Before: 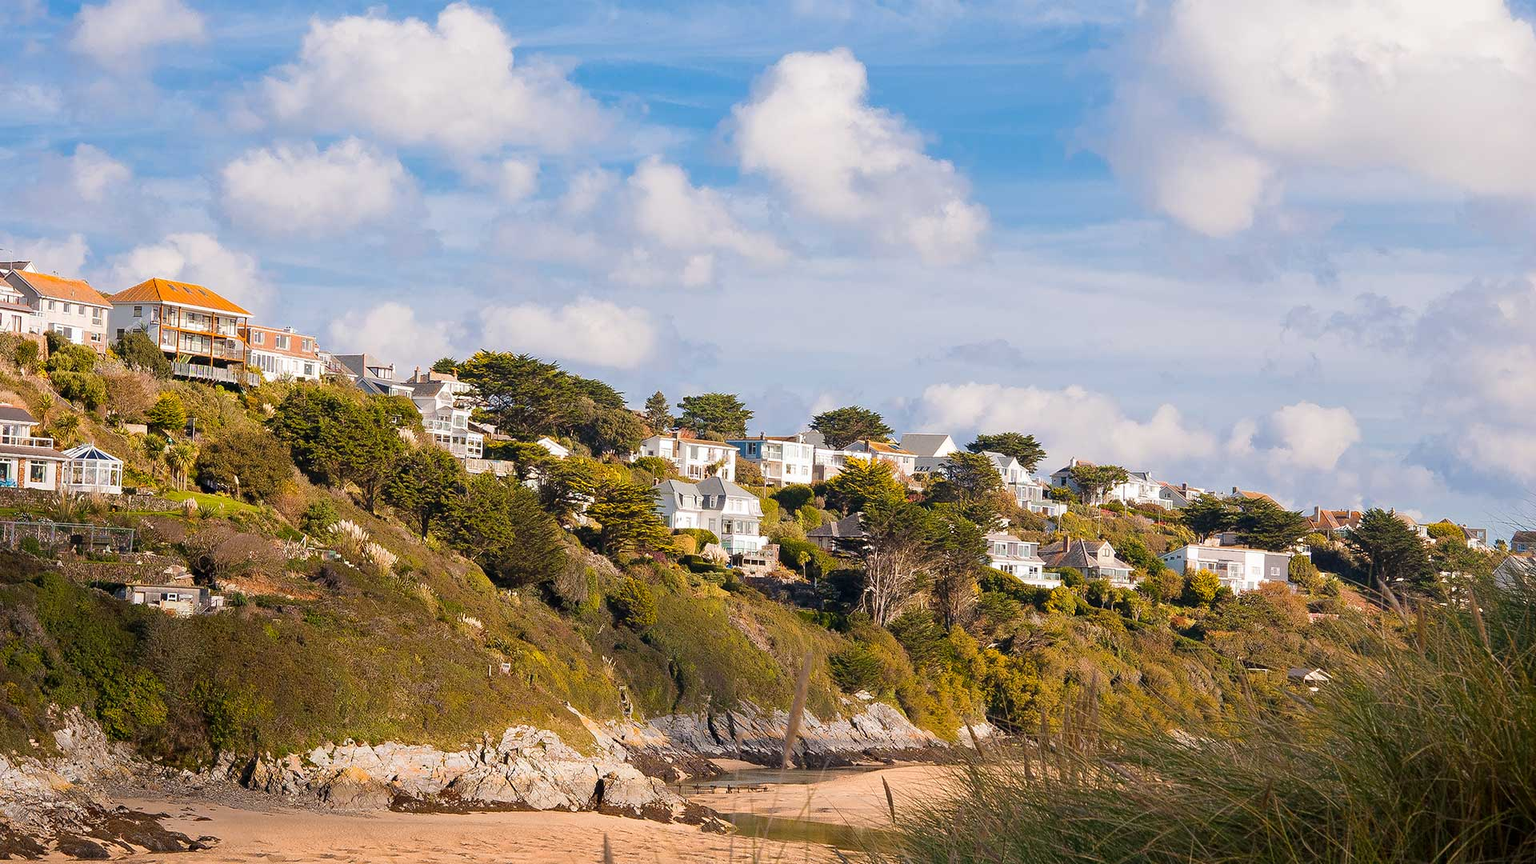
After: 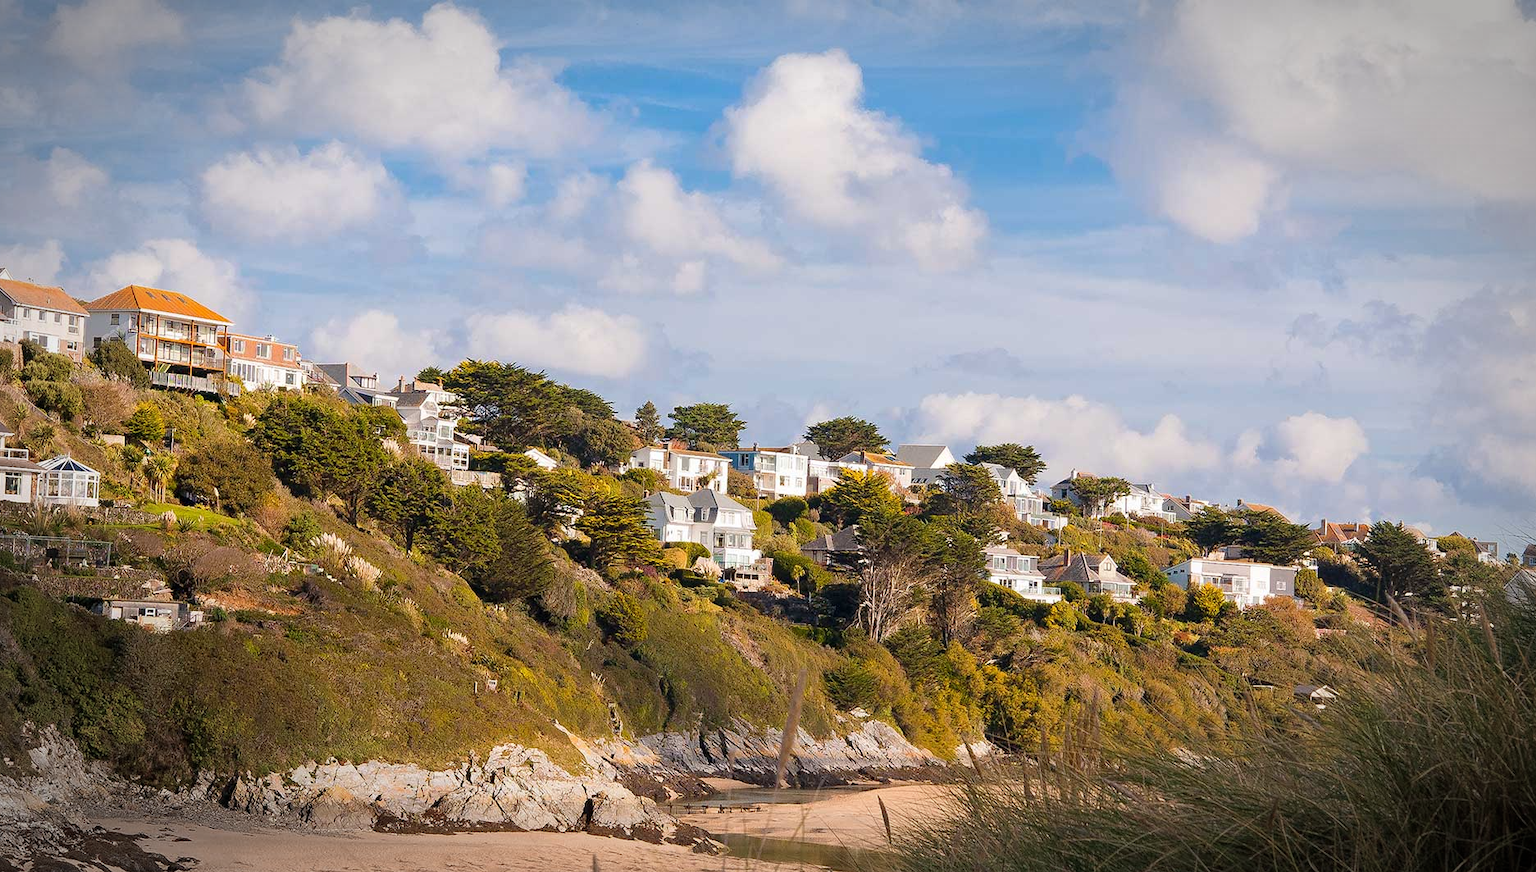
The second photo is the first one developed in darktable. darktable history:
vignetting: automatic ratio true, unbound false
crop and rotate: left 1.673%, right 0.755%, bottom 1.401%
